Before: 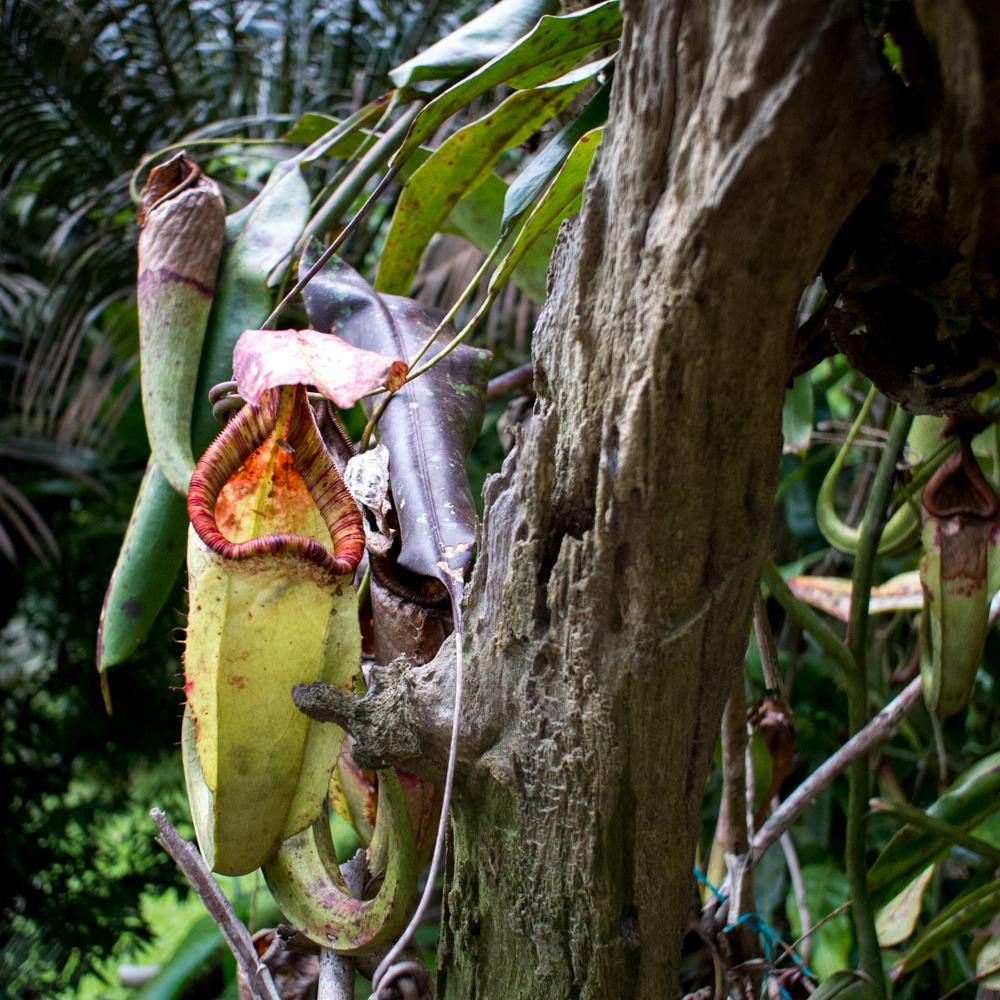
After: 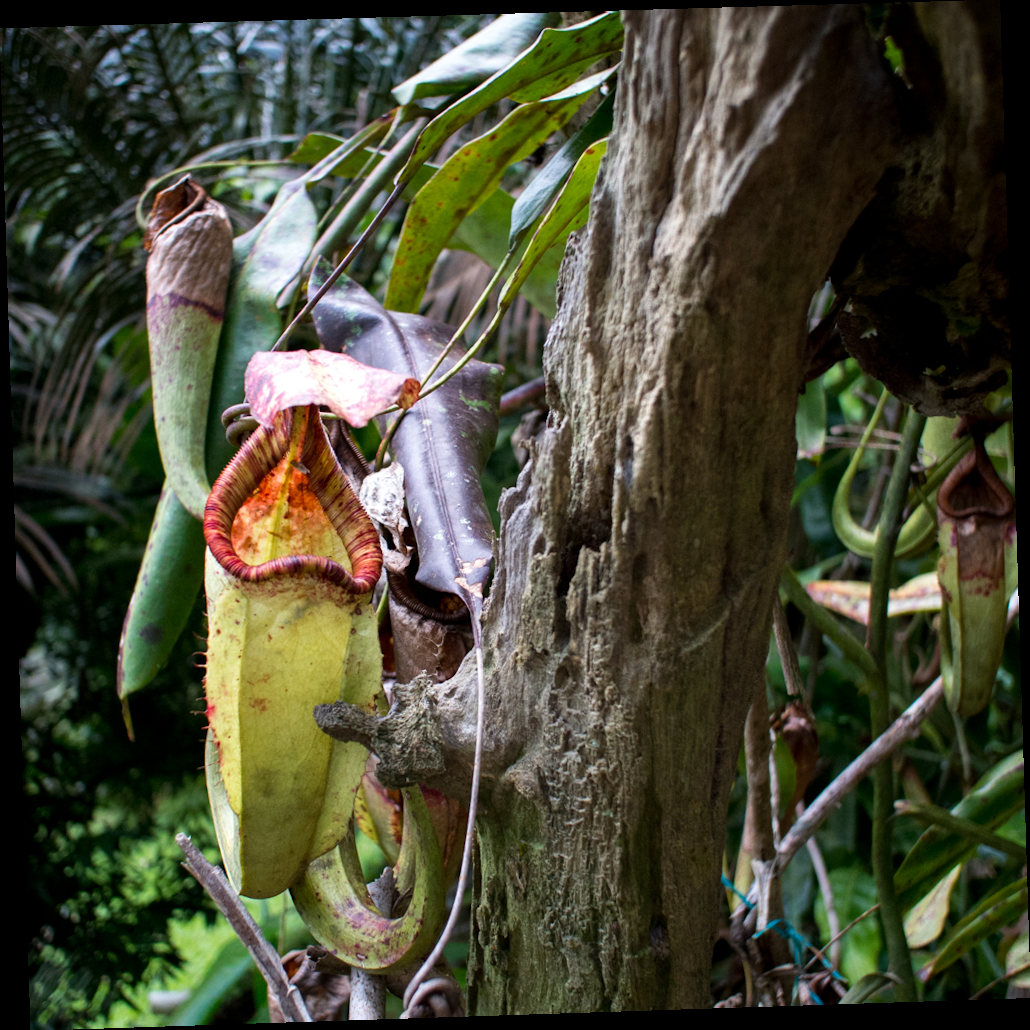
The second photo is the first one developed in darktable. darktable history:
tone equalizer: -8 EV 0.06 EV, smoothing diameter 25%, edges refinement/feathering 10, preserve details guided filter
rotate and perspective: rotation -1.77°, lens shift (horizontal) 0.004, automatic cropping off
